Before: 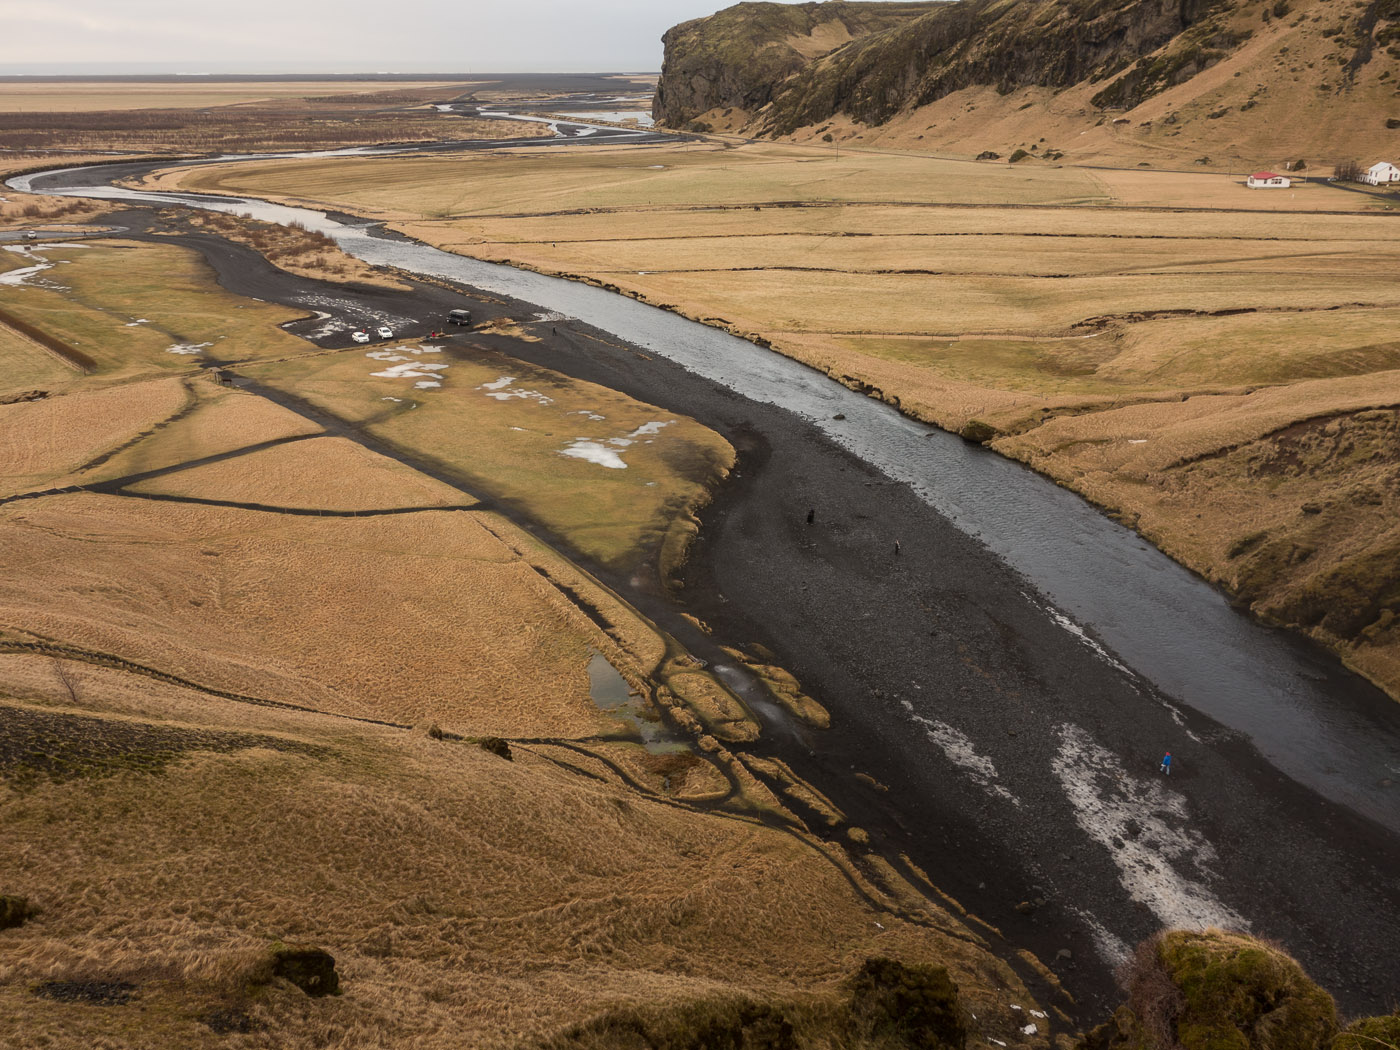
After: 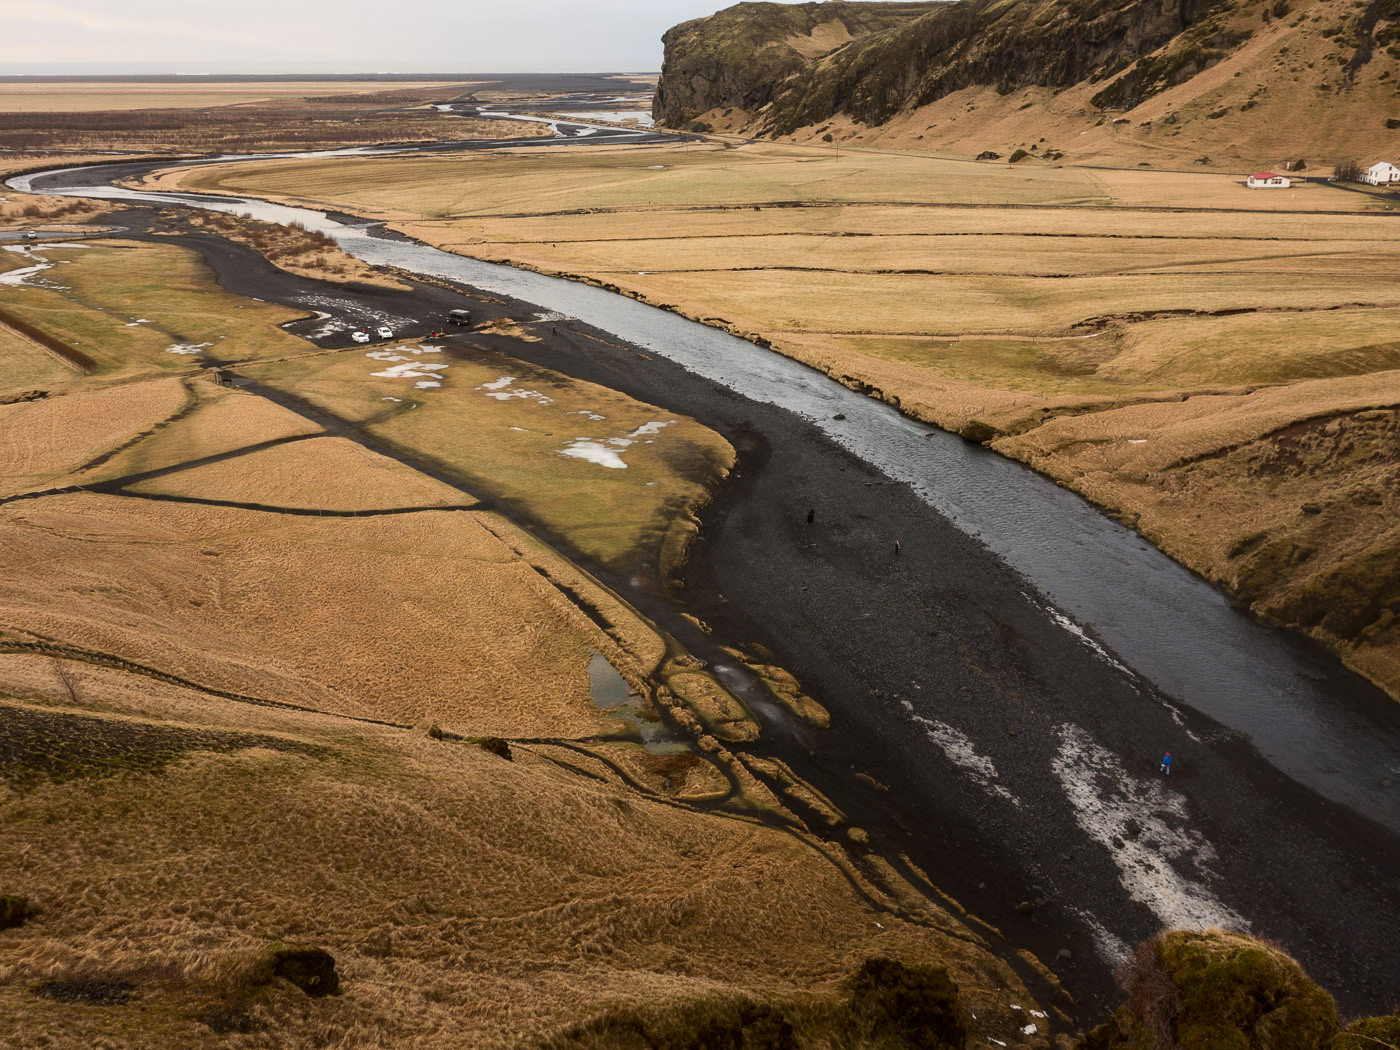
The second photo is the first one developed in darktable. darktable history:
contrast brightness saturation: contrast 0.151, brightness -0.01, saturation 0.1
